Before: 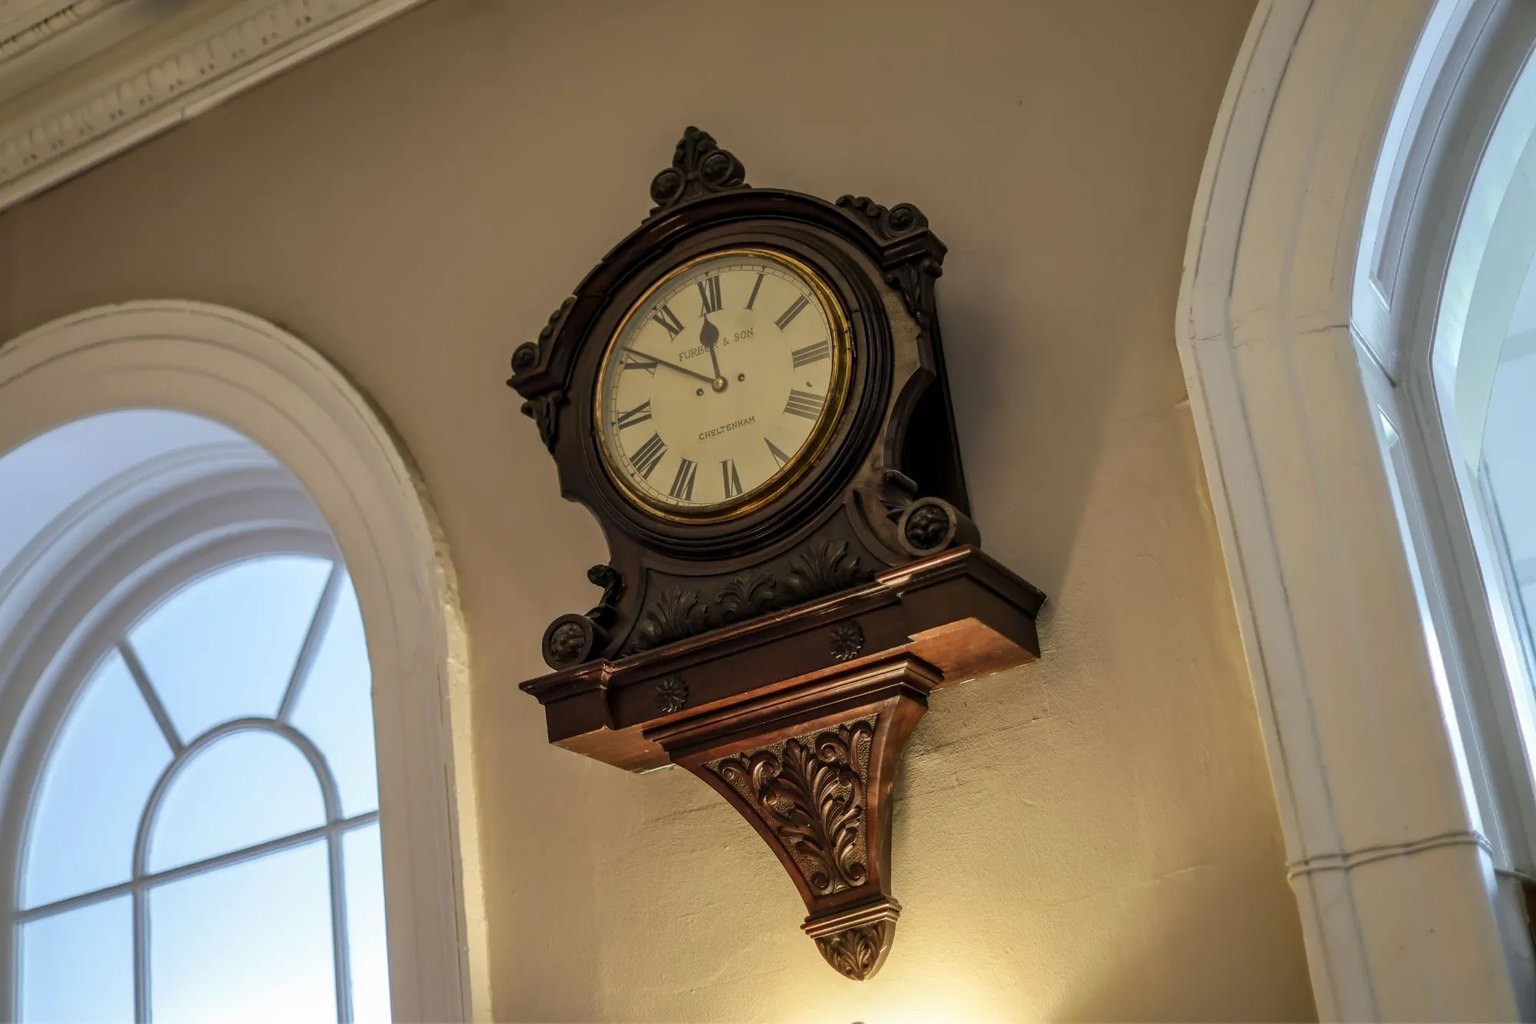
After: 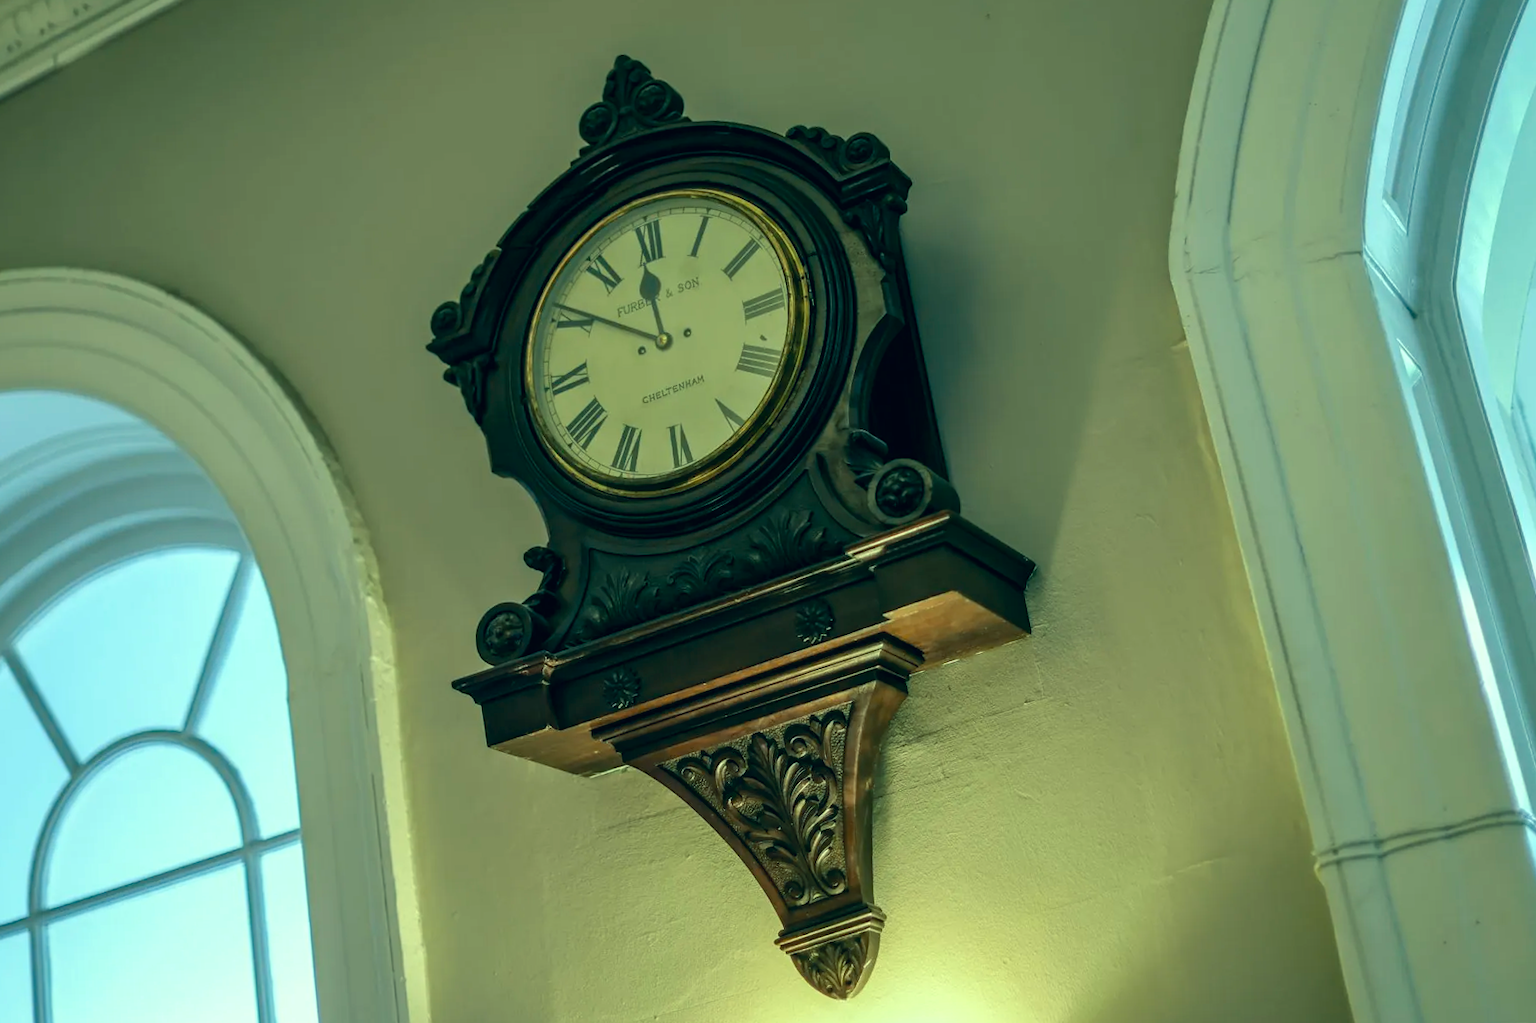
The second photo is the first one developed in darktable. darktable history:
crop and rotate: angle 1.96°, left 5.673%, top 5.673%
color correction: highlights a* -20.08, highlights b* 9.8, shadows a* -20.4, shadows b* -10.76
exposure: black level correction 0.002, exposure 0.15 EV, compensate highlight preservation false
